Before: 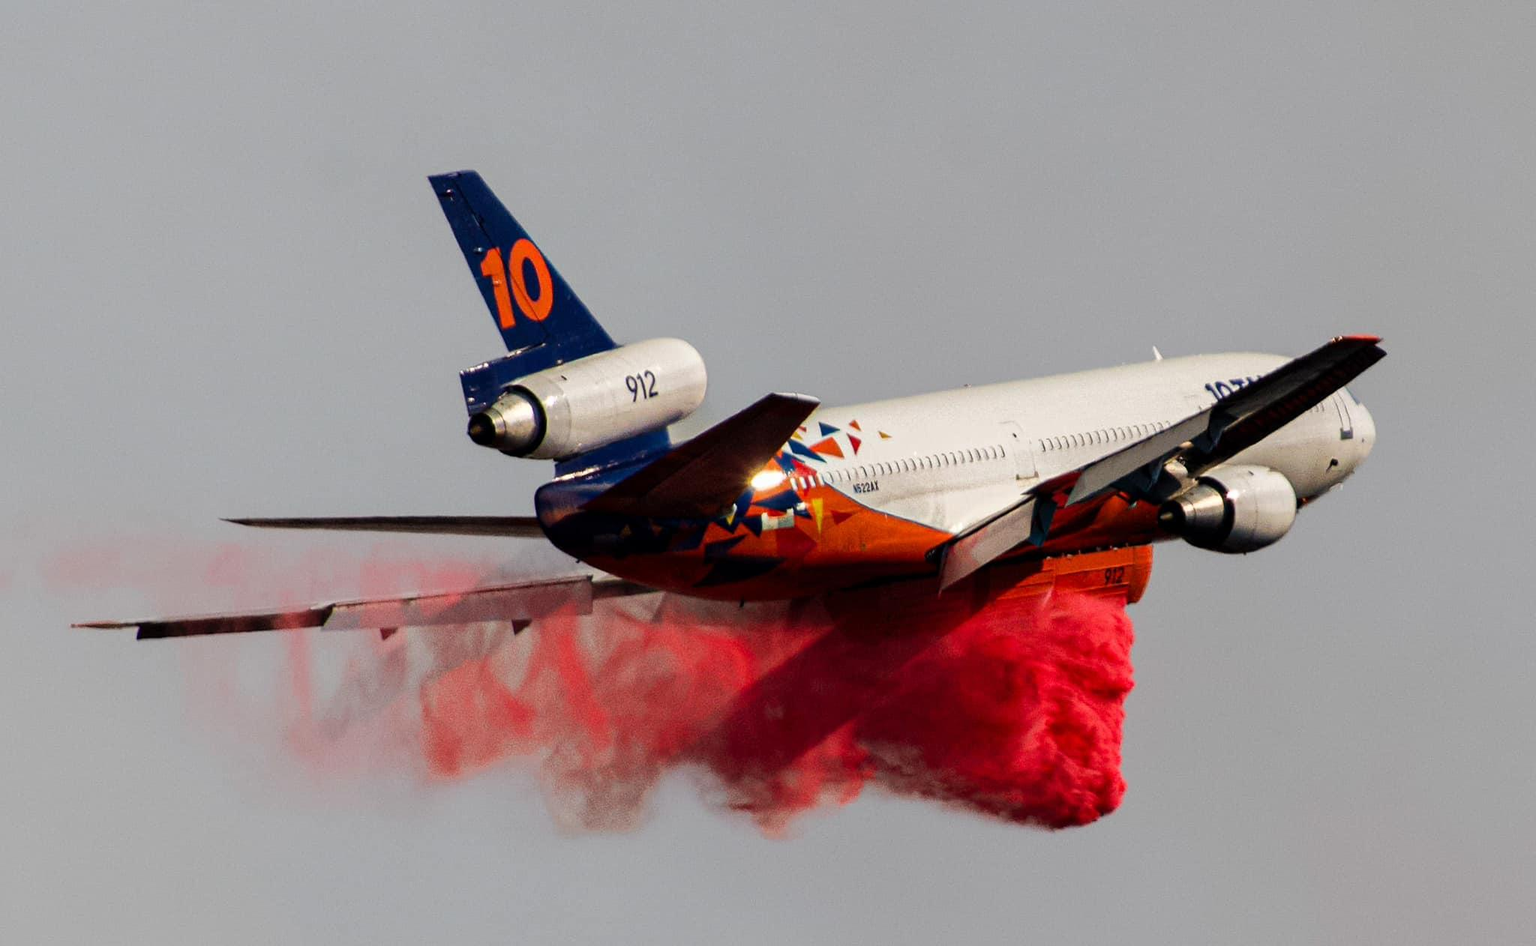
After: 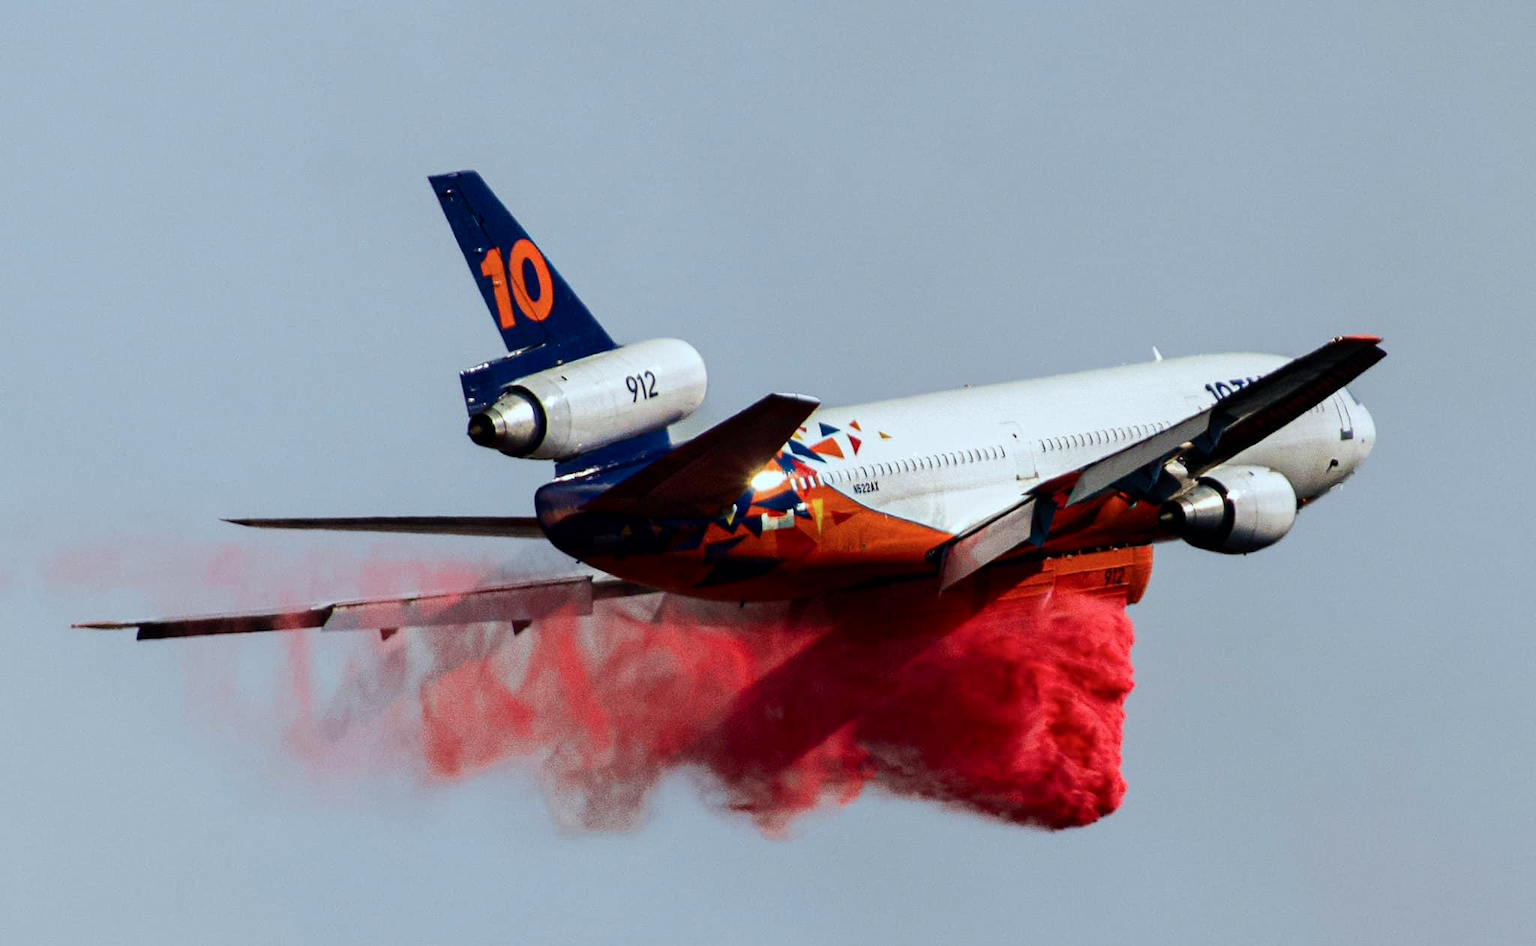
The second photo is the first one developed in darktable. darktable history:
contrast brightness saturation: contrast 0.144
color calibration: illuminant Planckian (black body), x 0.376, y 0.374, temperature 4124.39 K, gamut compression 0.97
